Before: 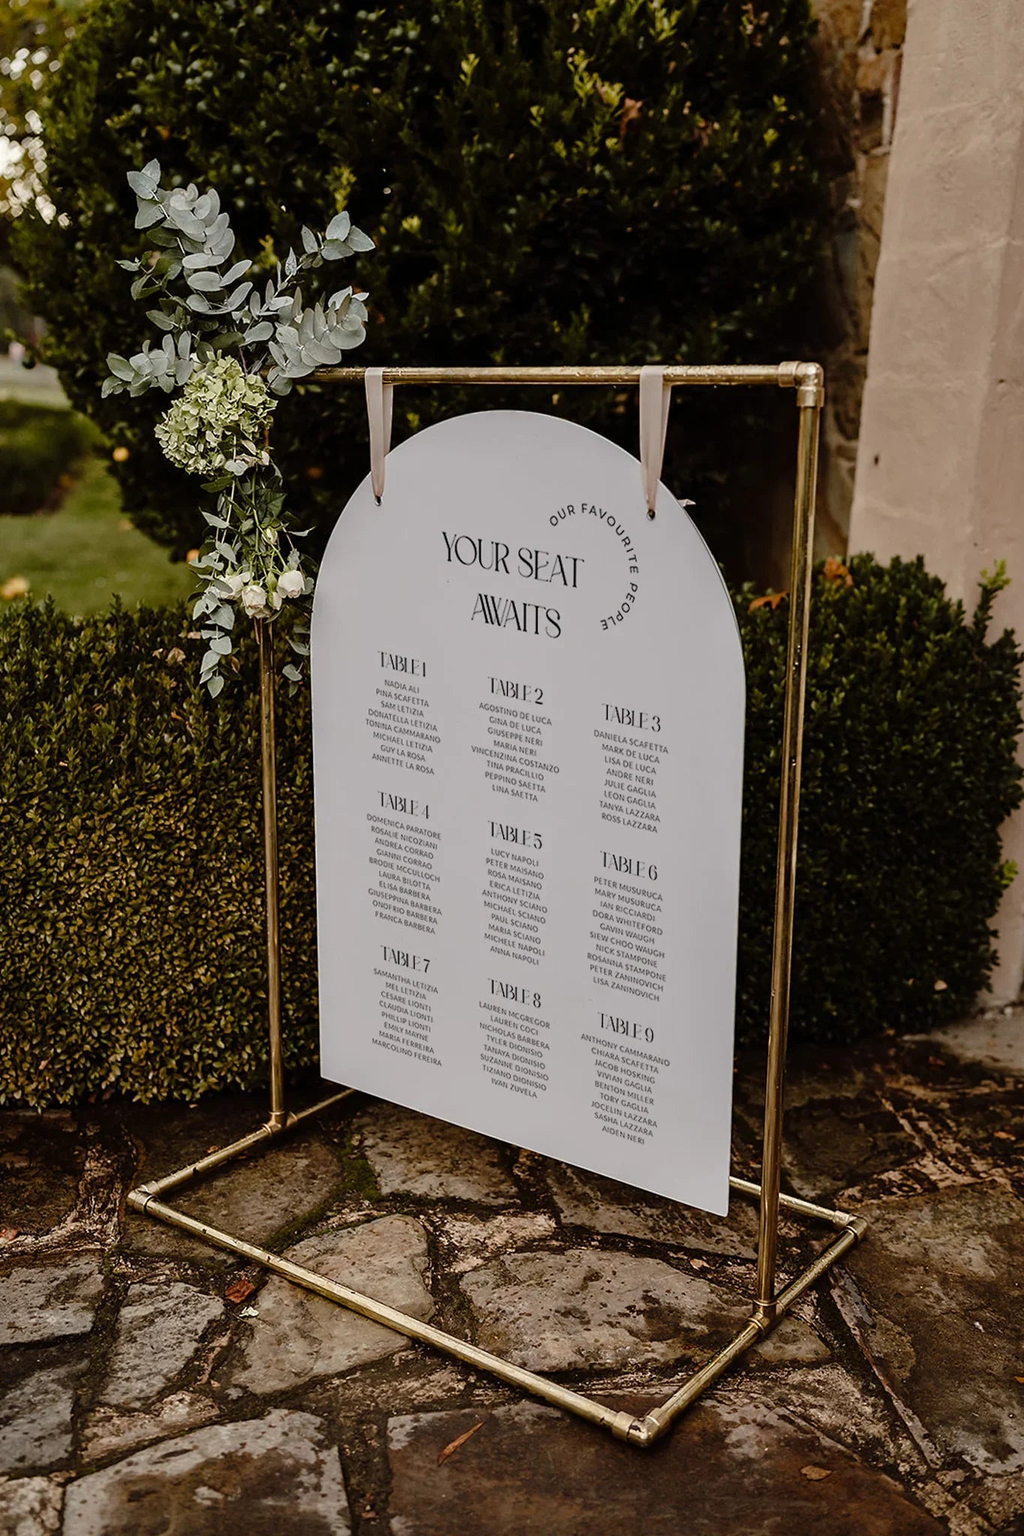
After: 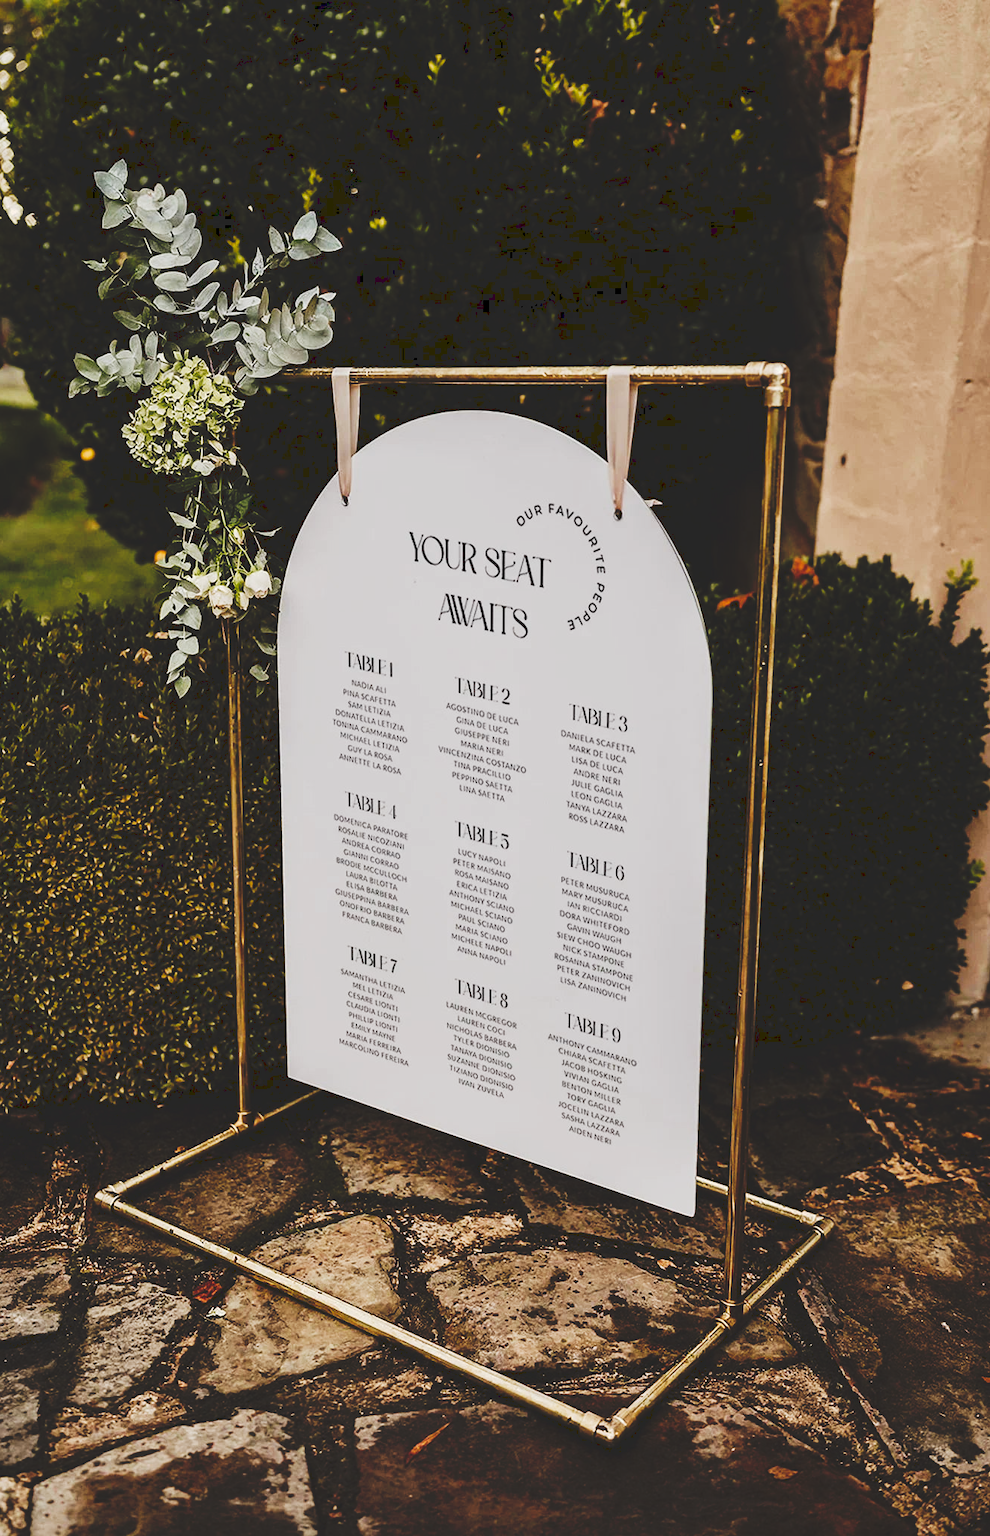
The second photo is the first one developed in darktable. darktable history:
crop and rotate: left 3.238%
tone curve: curves: ch0 [(0, 0) (0.003, 0.145) (0.011, 0.15) (0.025, 0.15) (0.044, 0.156) (0.069, 0.161) (0.1, 0.169) (0.136, 0.175) (0.177, 0.184) (0.224, 0.196) (0.277, 0.234) (0.335, 0.291) (0.399, 0.391) (0.468, 0.505) (0.543, 0.633) (0.623, 0.742) (0.709, 0.826) (0.801, 0.882) (0.898, 0.93) (1, 1)], preserve colors none
